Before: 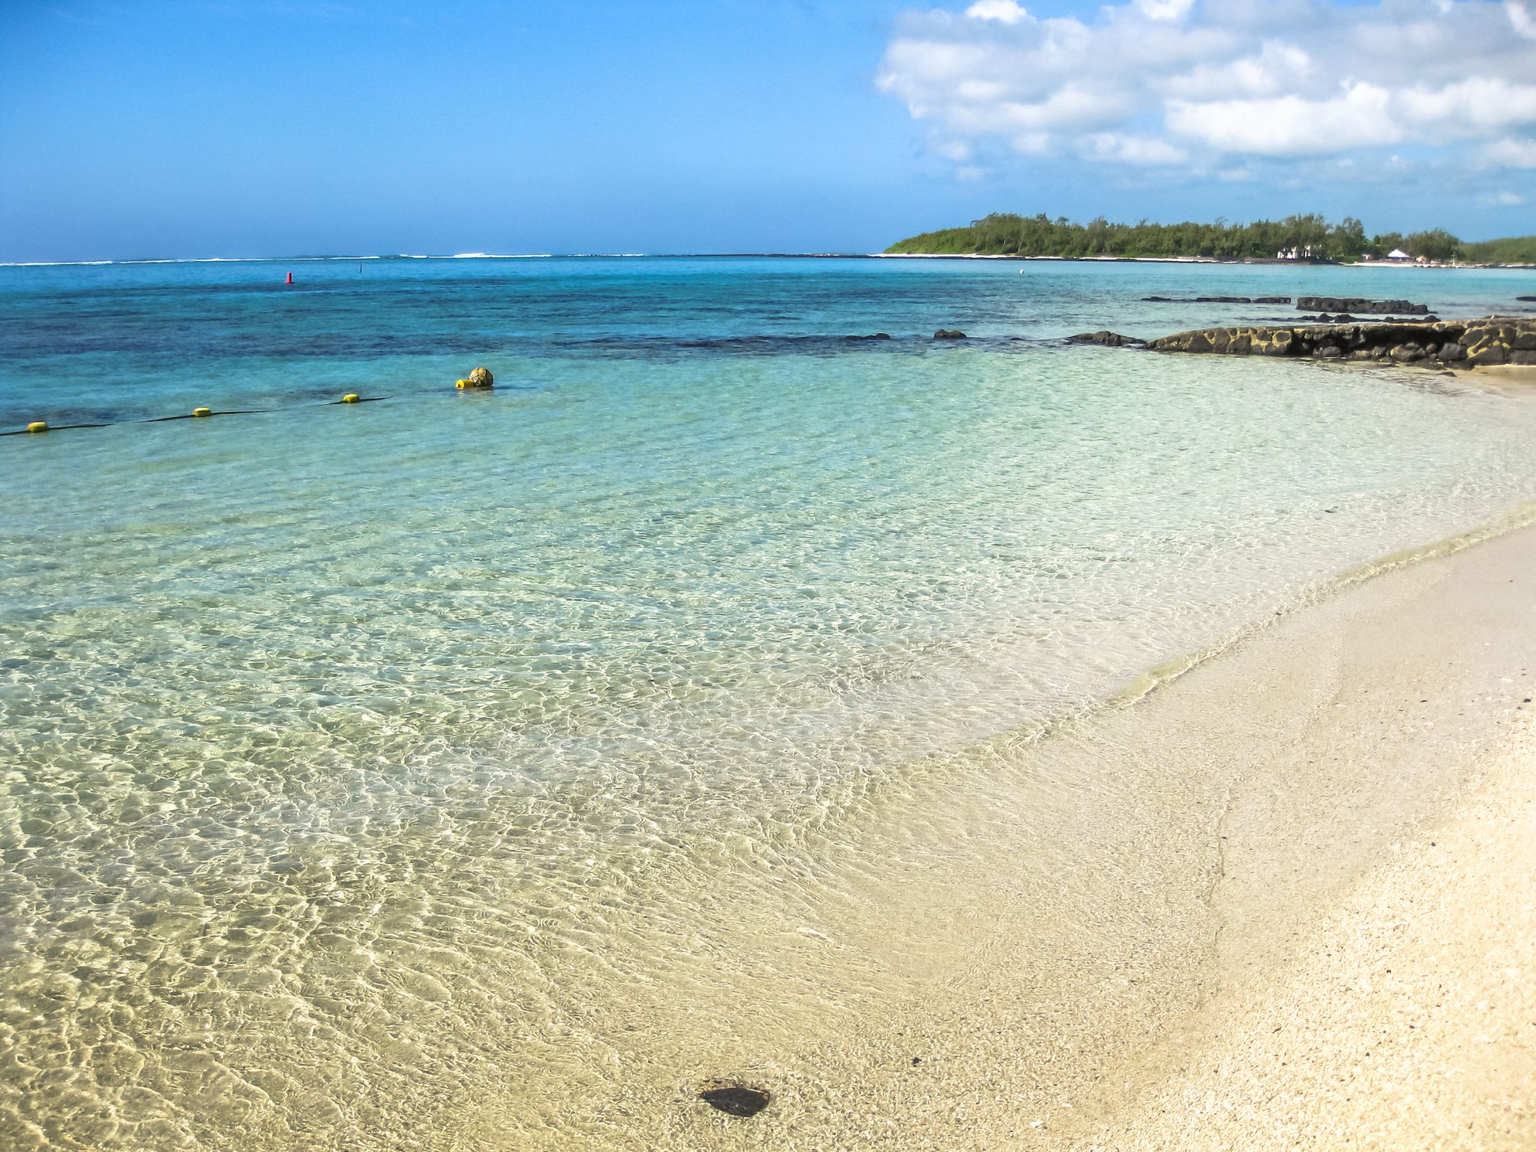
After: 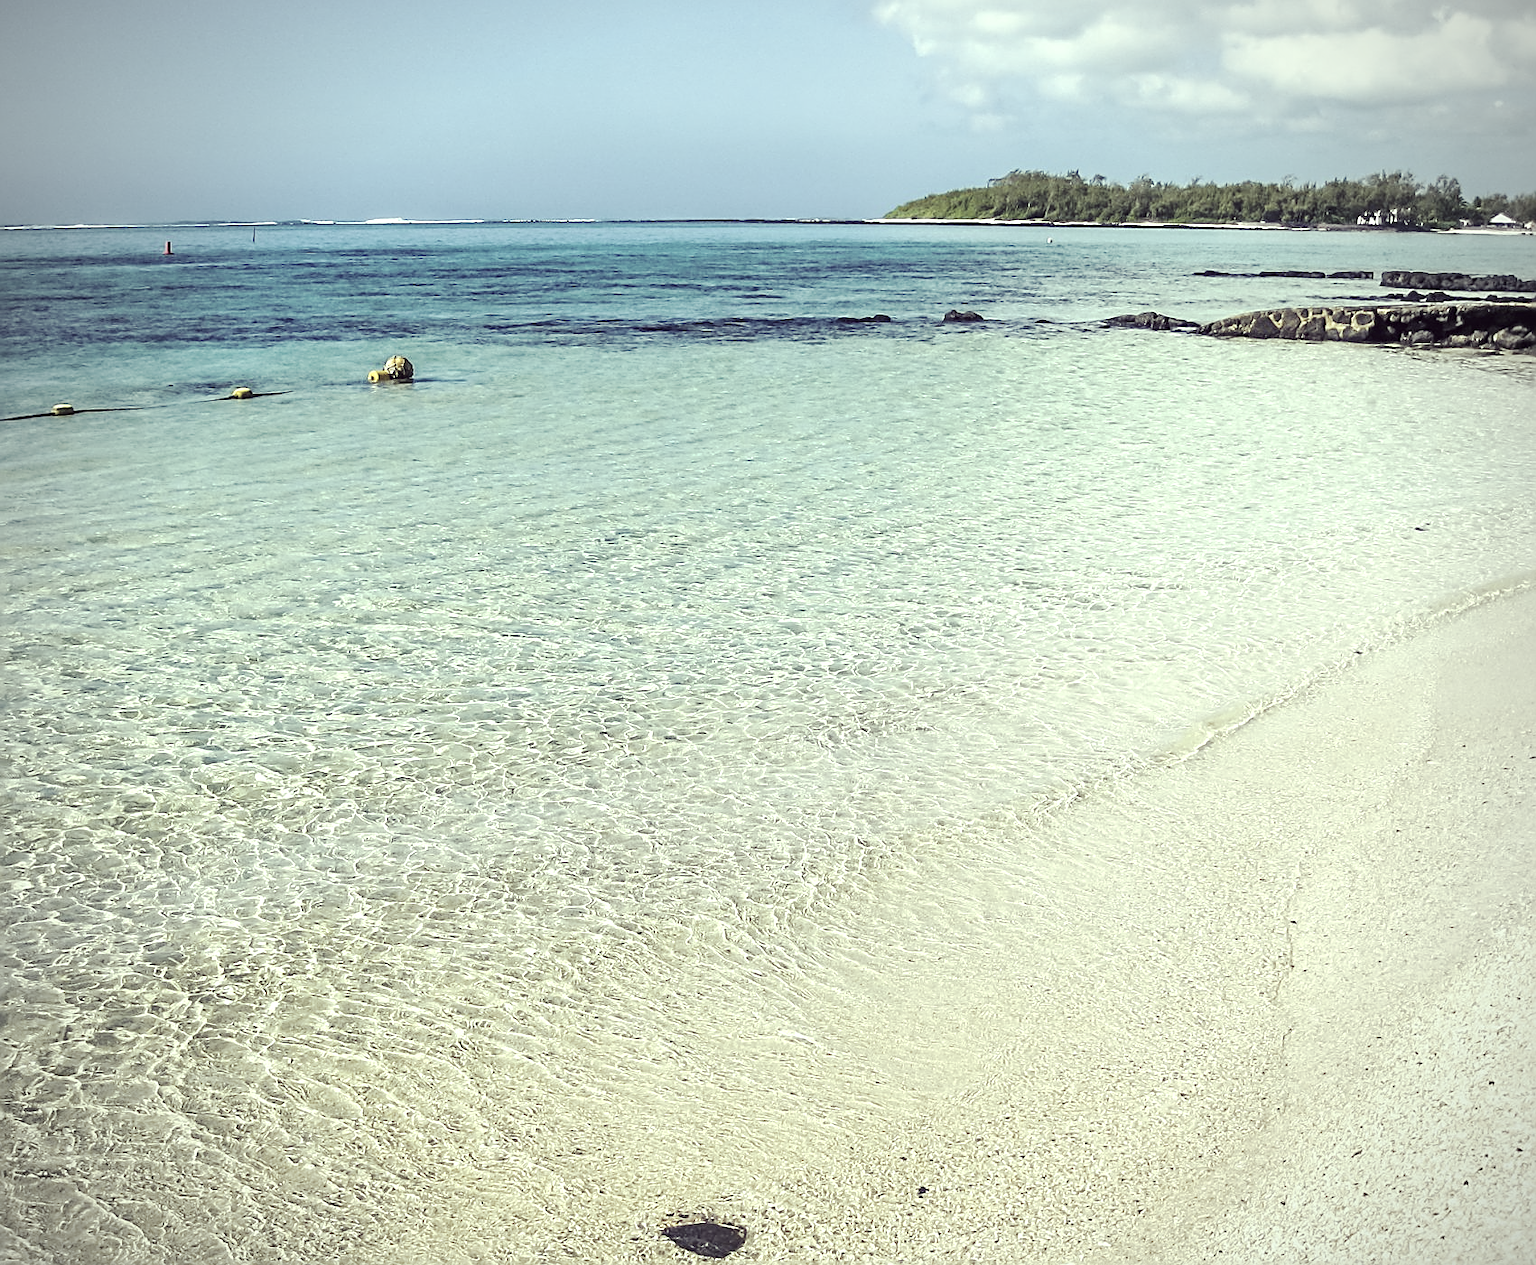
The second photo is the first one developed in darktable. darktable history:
vignetting: on, module defaults
sharpen: amount 0.892
exposure: black level correction 0.001, exposure 0.298 EV, compensate highlight preservation false
crop: left 9.798%, top 6.283%, right 7.132%, bottom 2.465%
tone curve: curves: ch0 [(0, 0) (0.003, 0.019) (0.011, 0.022) (0.025, 0.029) (0.044, 0.041) (0.069, 0.06) (0.1, 0.09) (0.136, 0.123) (0.177, 0.163) (0.224, 0.206) (0.277, 0.268) (0.335, 0.35) (0.399, 0.436) (0.468, 0.526) (0.543, 0.624) (0.623, 0.713) (0.709, 0.779) (0.801, 0.845) (0.898, 0.912) (1, 1)], preserve colors none
color correction: highlights a* -20.27, highlights b* 20.87, shadows a* 19.97, shadows b* -19.92, saturation 0.371
color balance rgb: shadows lift › luminance -21.259%, shadows lift › chroma 6.544%, shadows lift › hue 269.38°, perceptual saturation grading › global saturation 30.356%, global vibrance 20%
